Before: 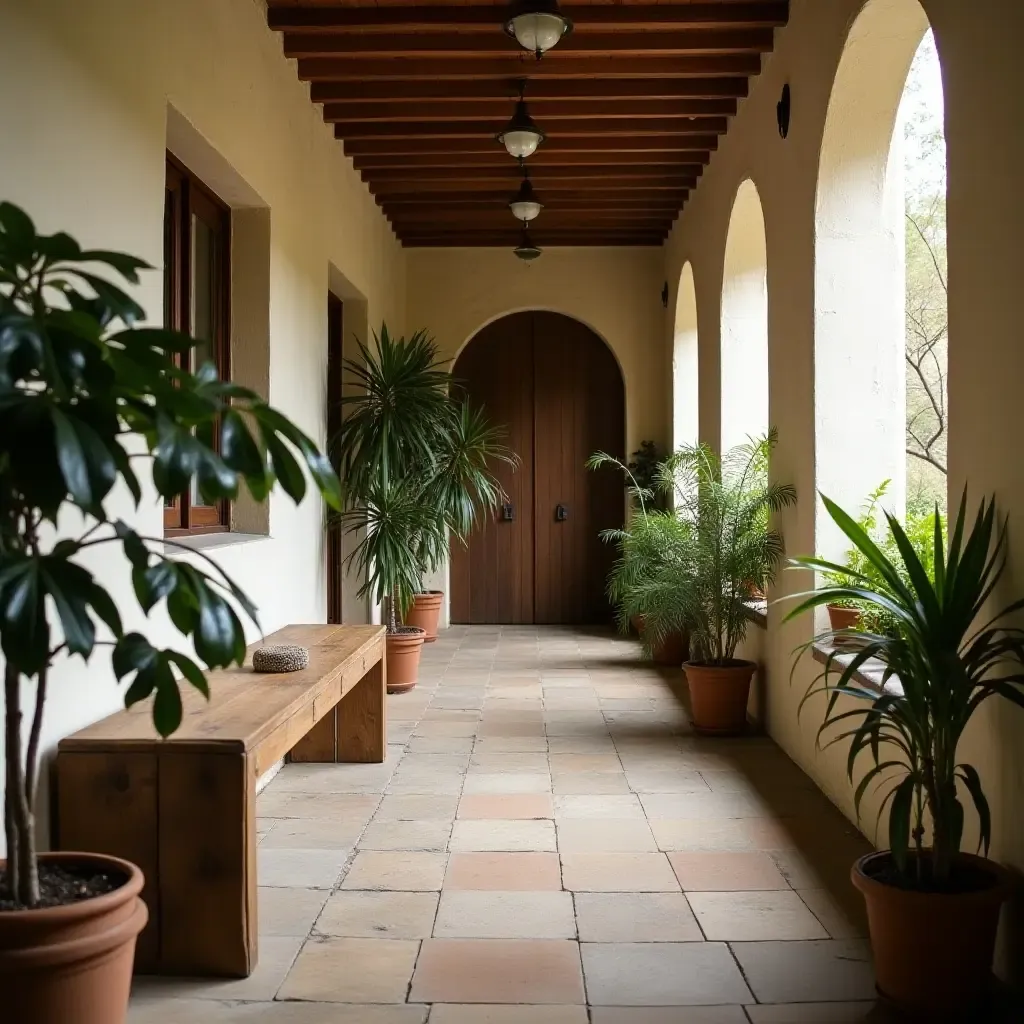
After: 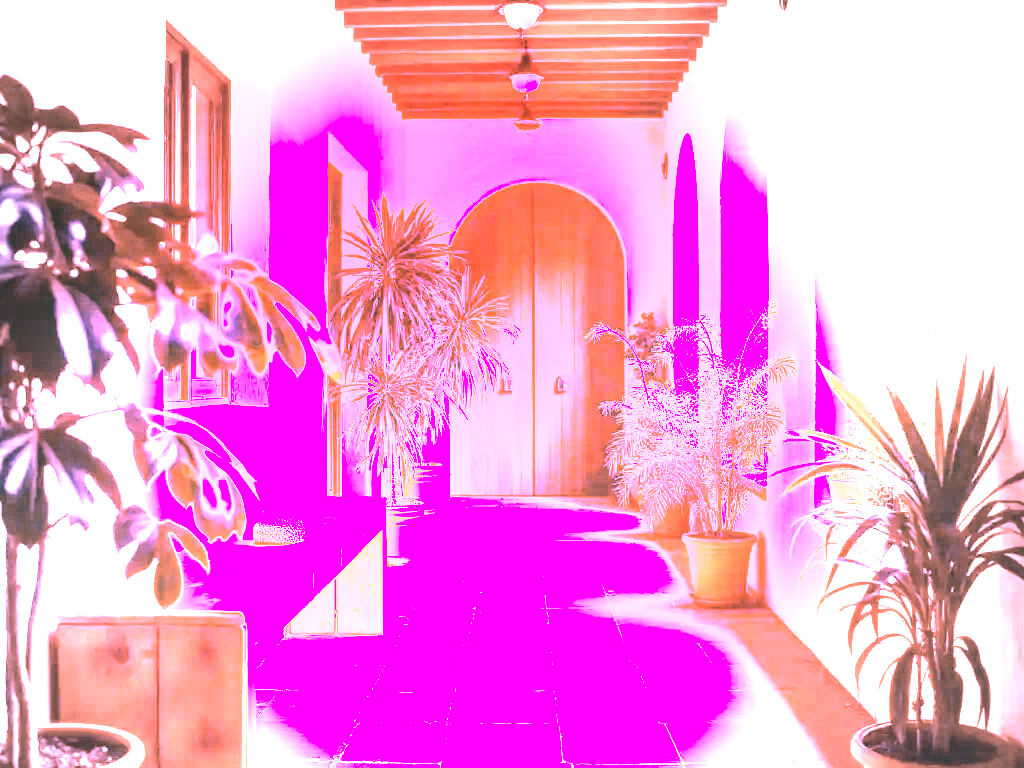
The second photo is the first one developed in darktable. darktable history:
local contrast: on, module defaults
crop and rotate: top 12.5%, bottom 12.5%
white balance: red 8, blue 8
vignetting: fall-off start 64.63%, center (-0.034, 0.148), width/height ratio 0.881
